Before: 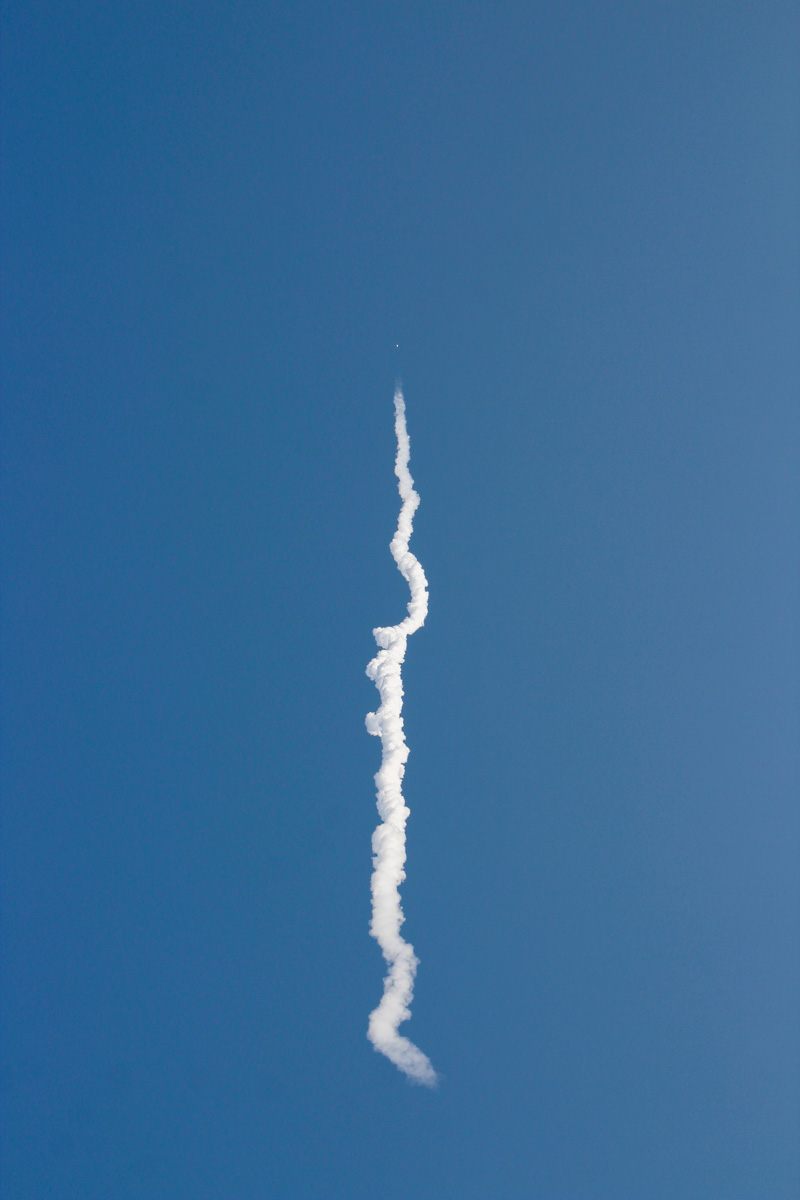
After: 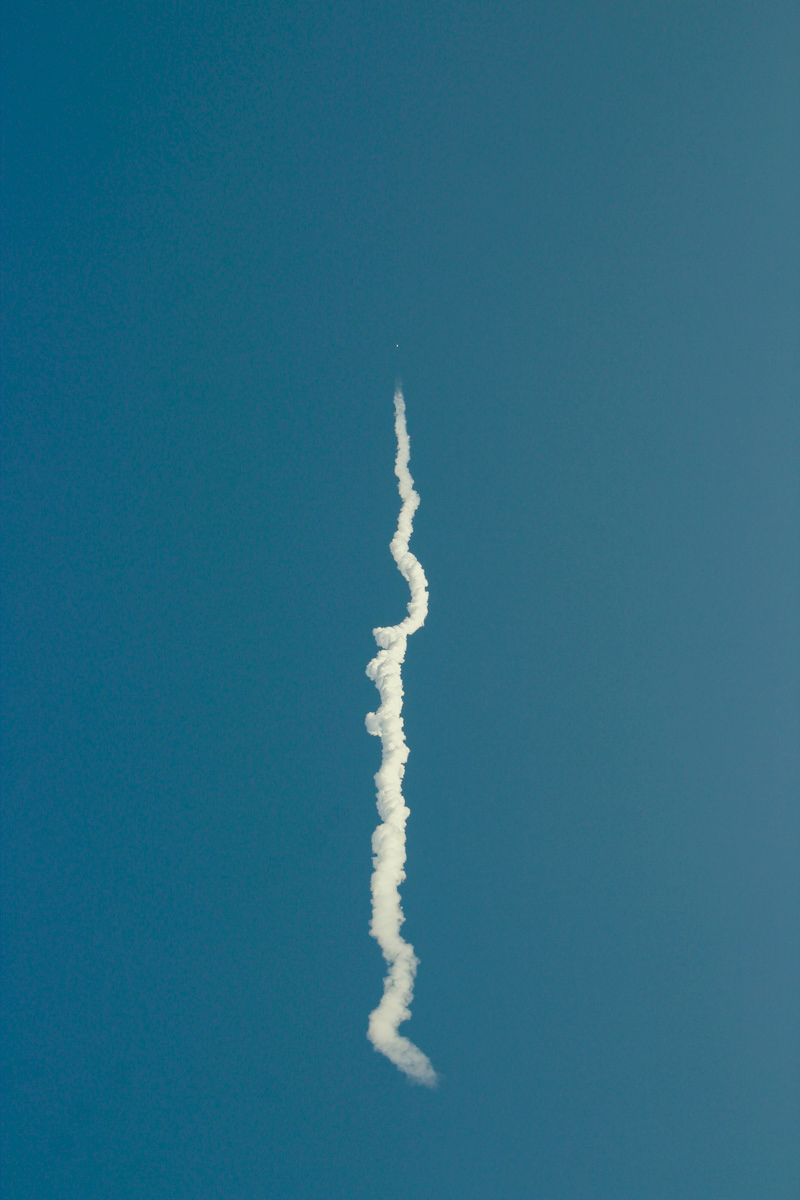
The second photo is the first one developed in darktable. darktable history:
exposure: black level correction 0.002, compensate highlight preservation false
color balance: lift [1.005, 0.99, 1.007, 1.01], gamma [1, 1.034, 1.032, 0.966], gain [0.873, 1.055, 1.067, 0.933]
tone equalizer: on, module defaults
